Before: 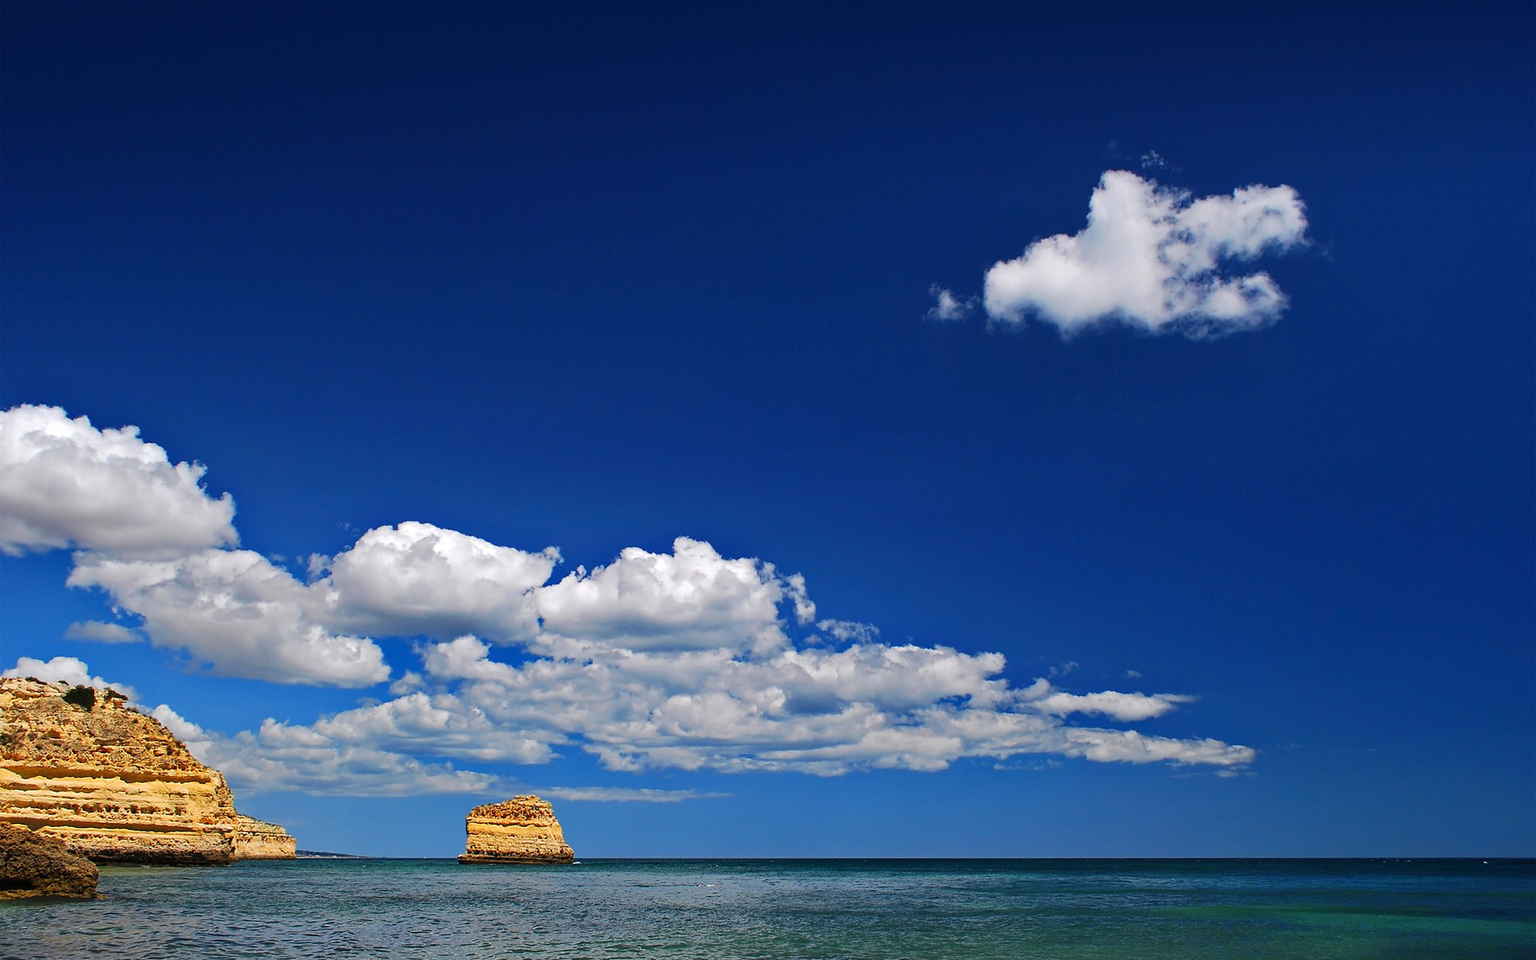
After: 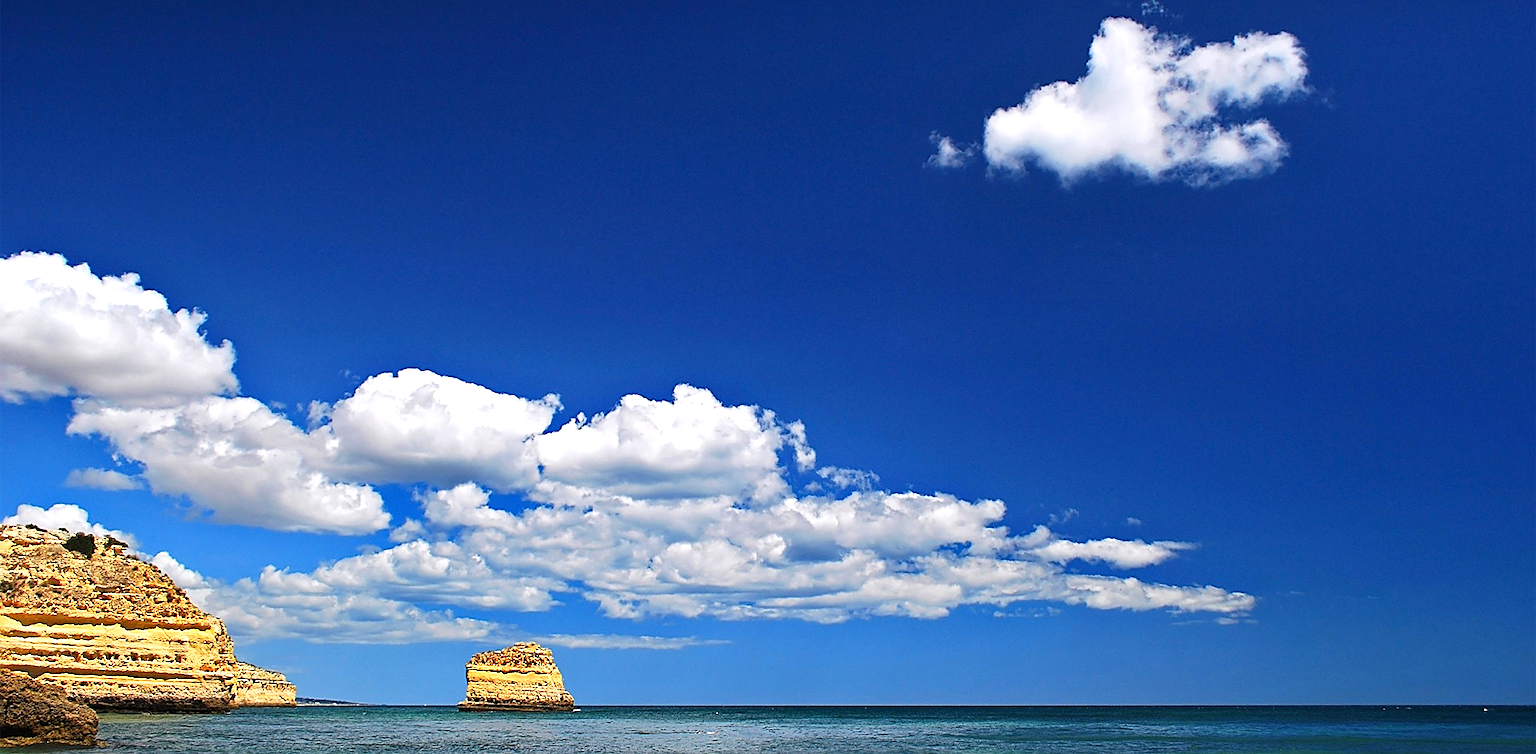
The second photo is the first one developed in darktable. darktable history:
crop and rotate: top 15.925%, bottom 5.449%
exposure: exposure 0.608 EV, compensate highlight preservation false
sharpen: on, module defaults
